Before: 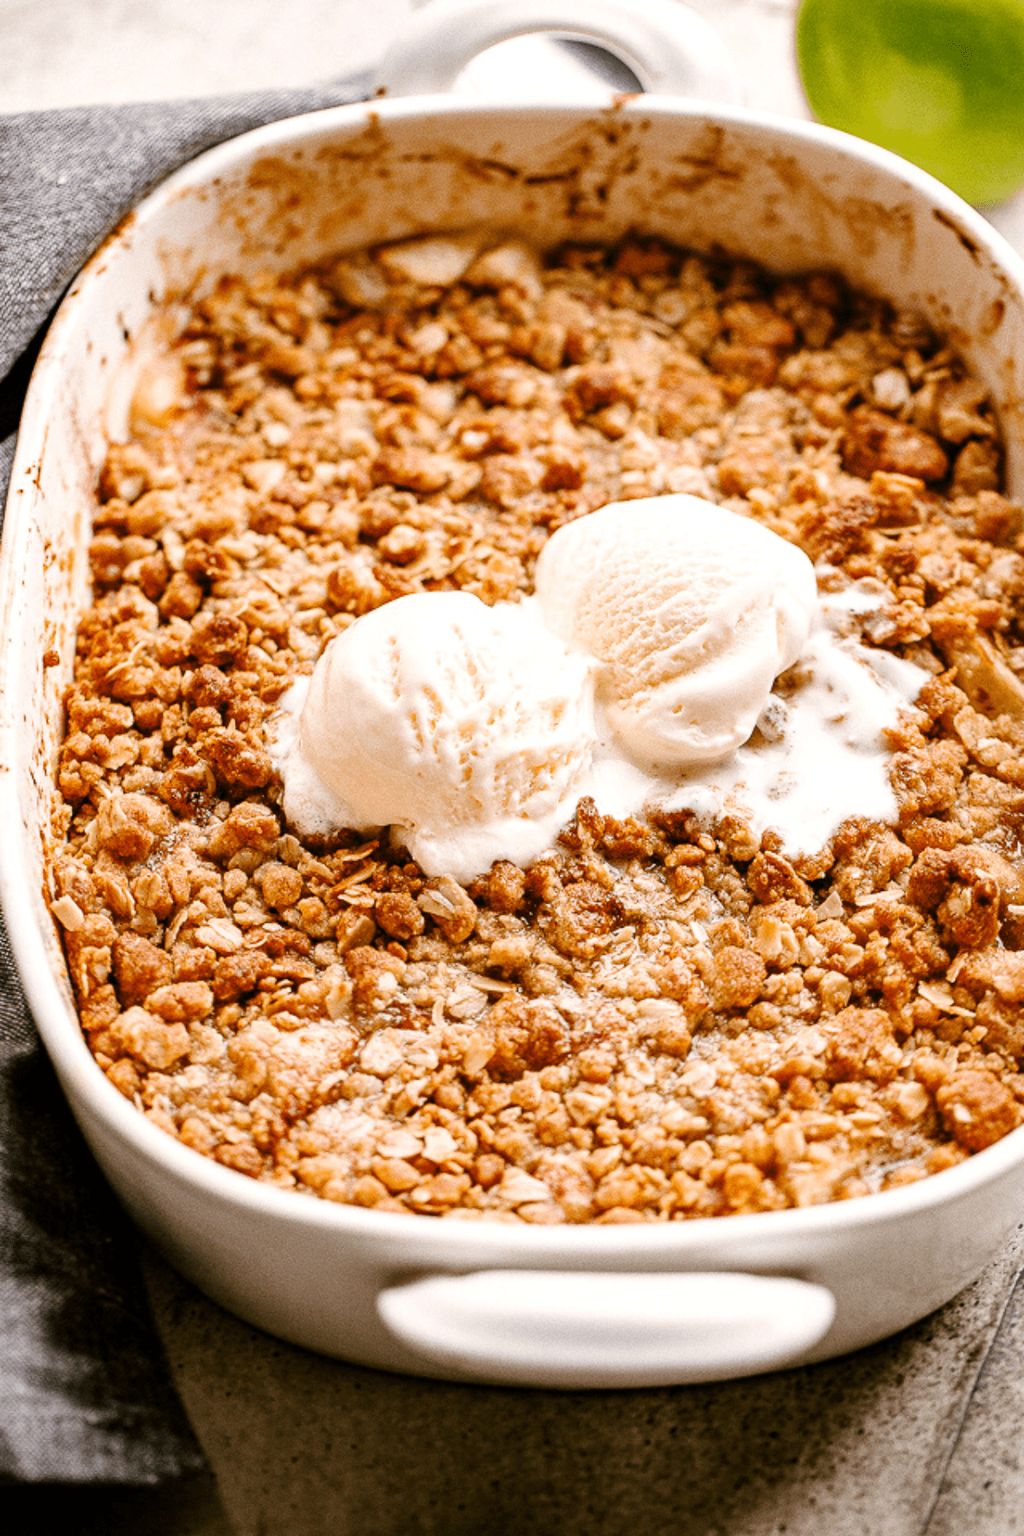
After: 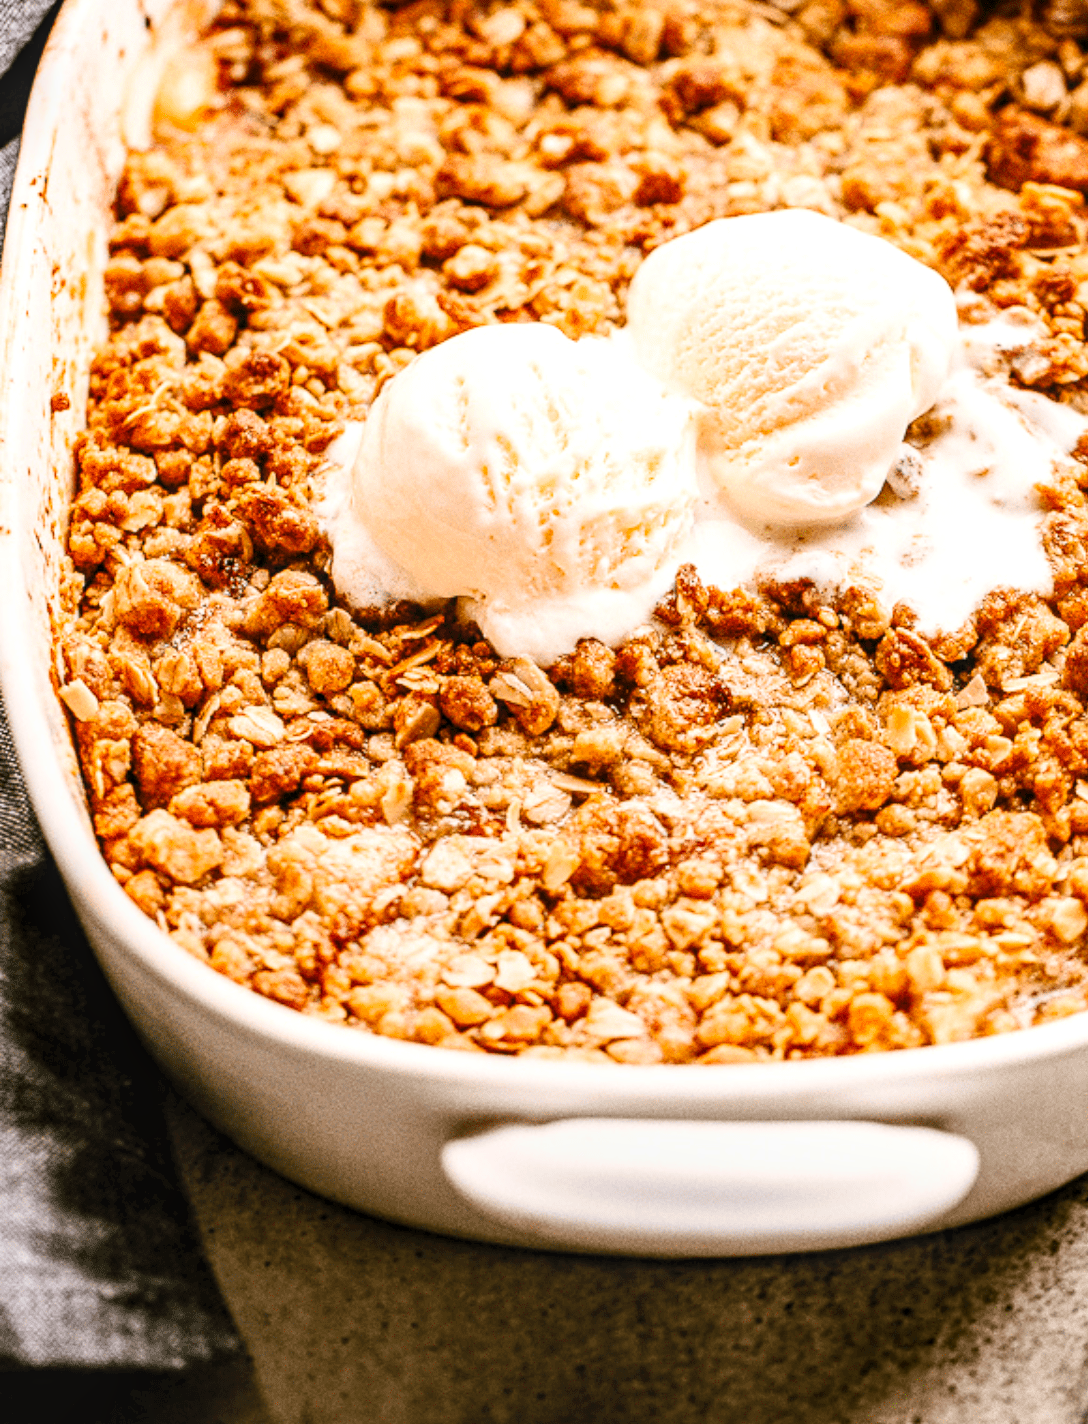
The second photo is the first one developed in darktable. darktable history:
contrast brightness saturation: contrast 0.204, brightness 0.161, saturation 0.227
local contrast: on, module defaults
crop: top 20.579%, right 9.318%, bottom 0.274%
